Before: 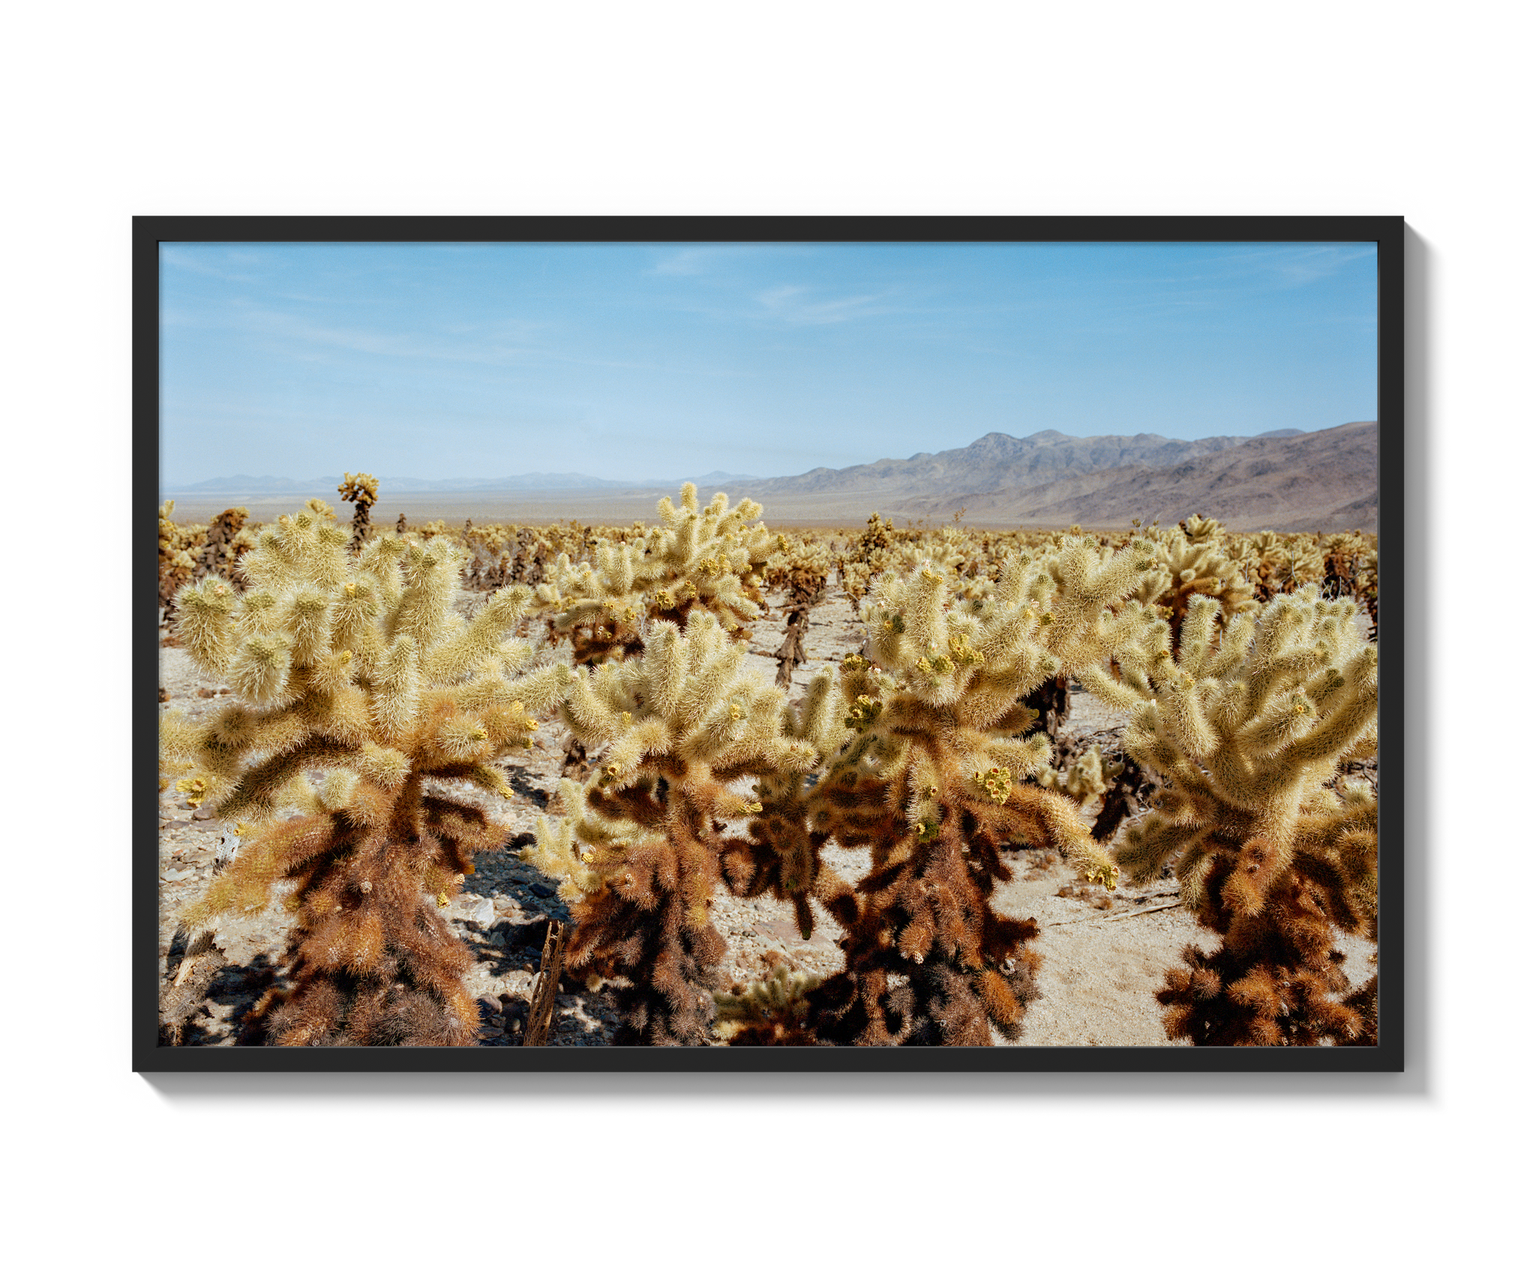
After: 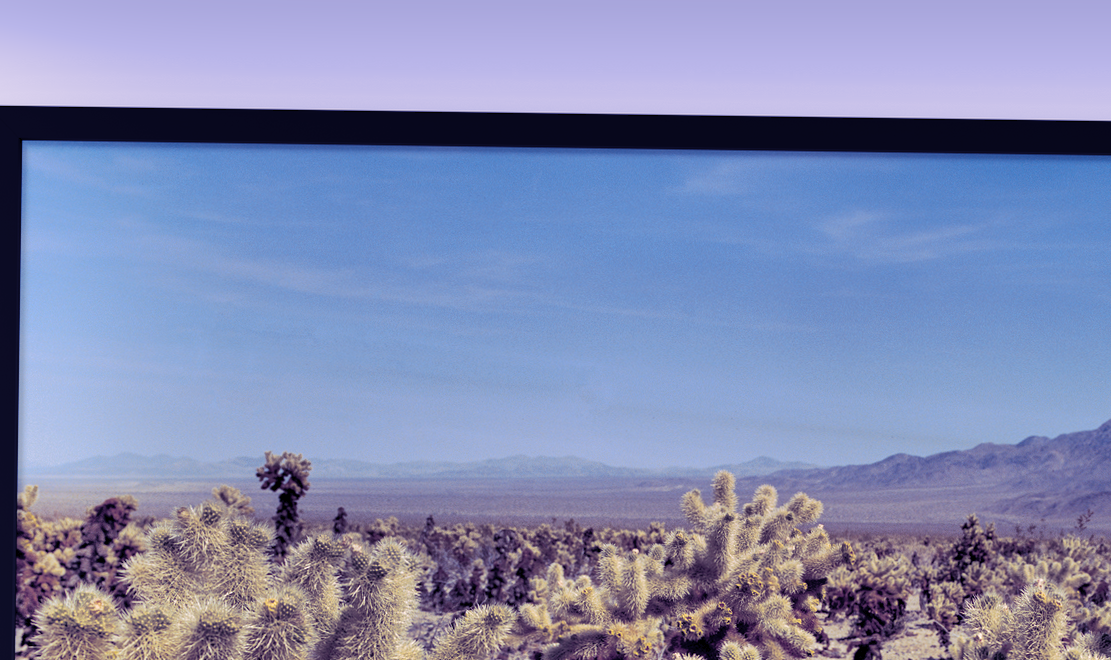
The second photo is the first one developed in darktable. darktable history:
tone curve: curves: ch0 [(0, 0) (0.003, 0.041) (0.011, 0.042) (0.025, 0.041) (0.044, 0.043) (0.069, 0.048) (0.1, 0.059) (0.136, 0.079) (0.177, 0.107) (0.224, 0.152) (0.277, 0.235) (0.335, 0.331) (0.399, 0.427) (0.468, 0.512) (0.543, 0.595) (0.623, 0.668) (0.709, 0.736) (0.801, 0.813) (0.898, 0.891) (1, 1)], preserve colors none
exposure: exposure 0.2 EV, compensate highlight preservation false
color balance rgb: shadows lift › chroma 2%, shadows lift › hue 217.2°, power › chroma 0.25%, power › hue 60°, highlights gain › chroma 1.5%, highlights gain › hue 309.6°, global offset › luminance -0.5%, perceptual saturation grading › global saturation 15%, global vibrance 20%
graduated density: hue 238.83°, saturation 50%
shadows and highlights: white point adjustment -3.64, highlights -63.34, highlights color adjustment 42%, soften with gaussian
crop: left 10.121%, top 10.631%, right 36.218%, bottom 51.526%
rotate and perspective: rotation 0.8°, automatic cropping off
split-toning: shadows › hue 242.67°, shadows › saturation 0.733, highlights › hue 45.33°, highlights › saturation 0.667, balance -53.304, compress 21.15%
